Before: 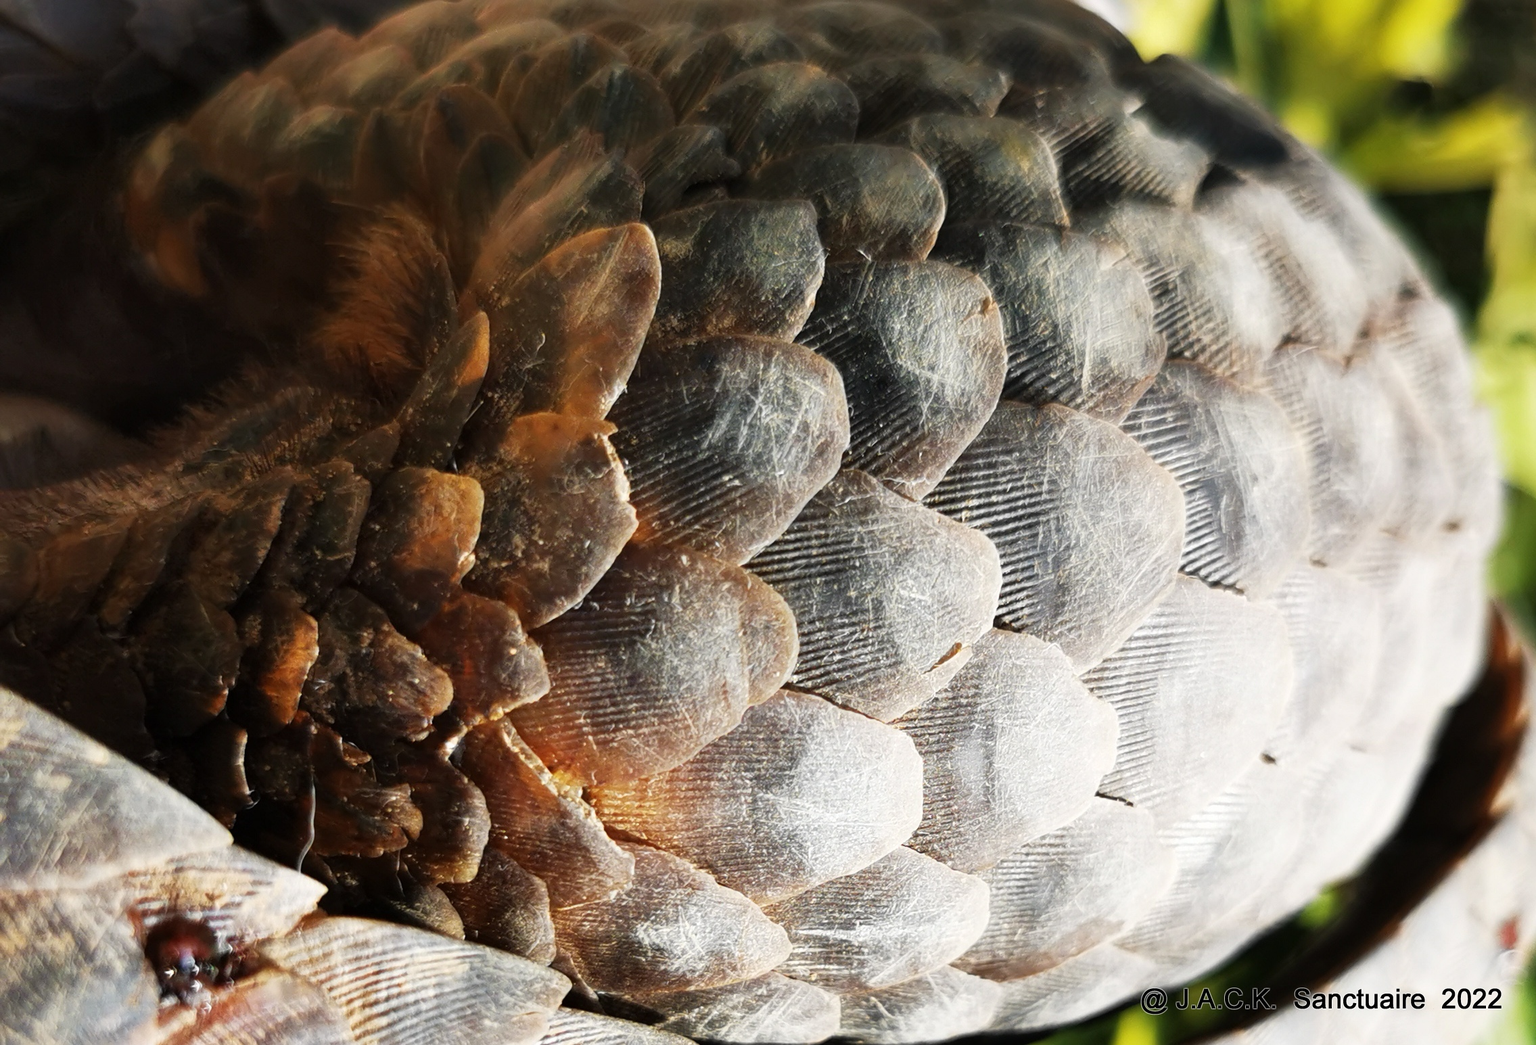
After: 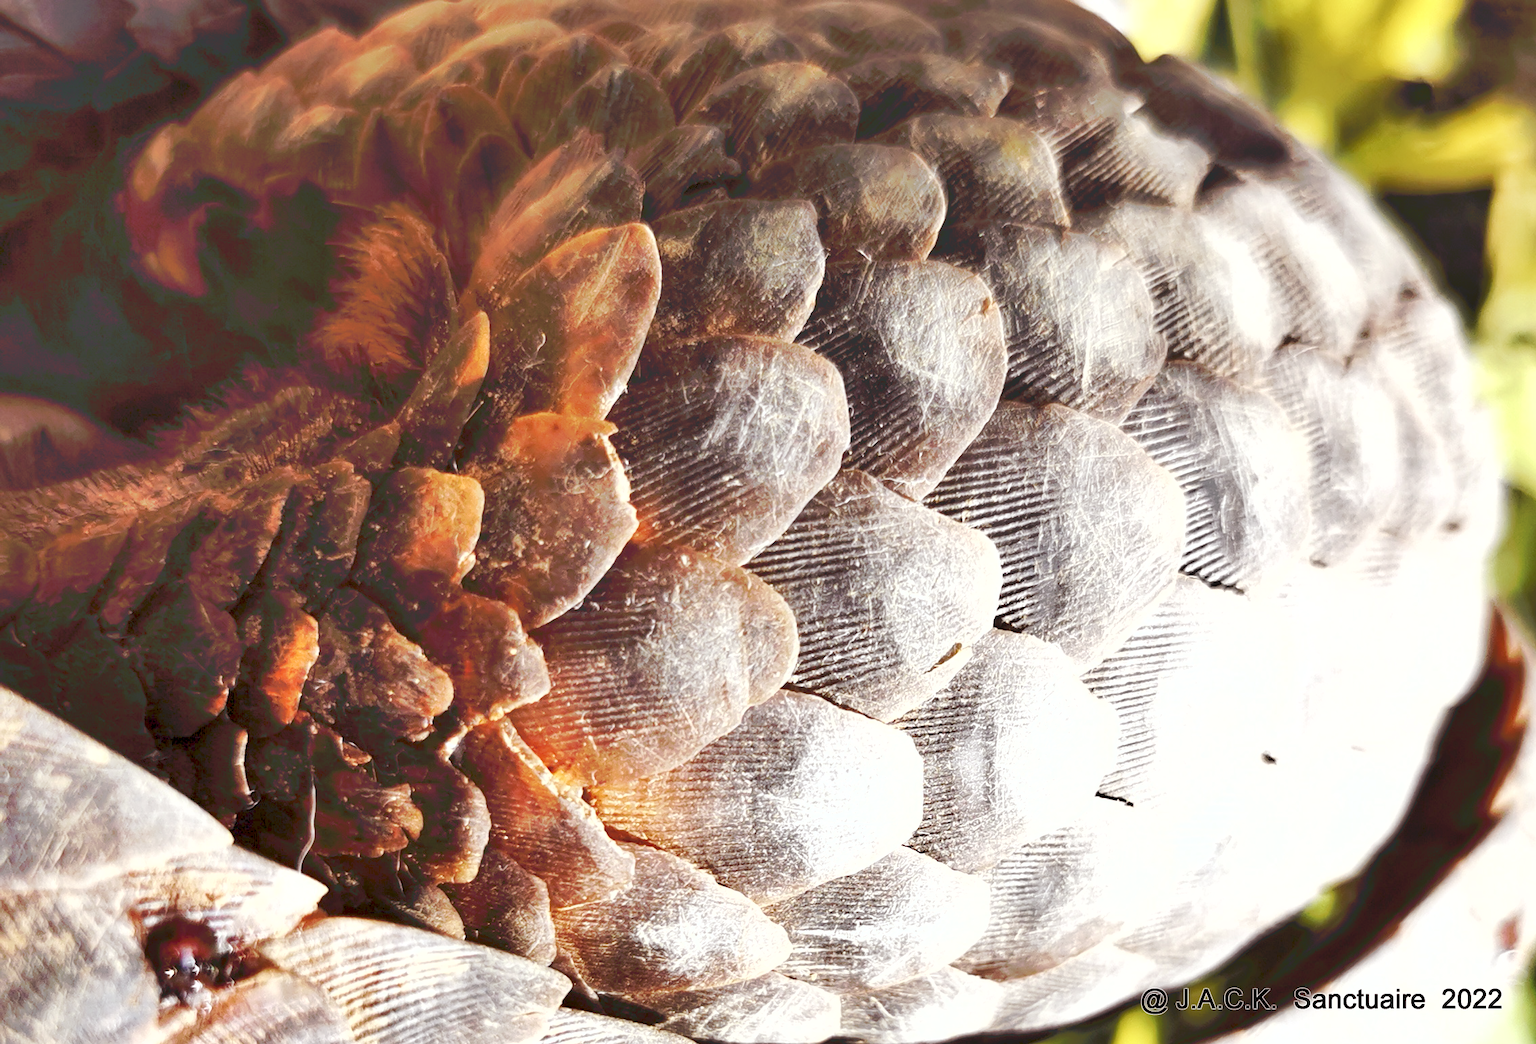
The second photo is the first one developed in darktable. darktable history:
rgb levels: mode RGB, independent channels, levels [[0, 0.474, 1], [0, 0.5, 1], [0, 0.5, 1]]
tone curve: curves: ch0 [(0, 0) (0.003, 0.055) (0.011, 0.111) (0.025, 0.126) (0.044, 0.169) (0.069, 0.215) (0.1, 0.199) (0.136, 0.207) (0.177, 0.259) (0.224, 0.327) (0.277, 0.361) (0.335, 0.431) (0.399, 0.501) (0.468, 0.589) (0.543, 0.683) (0.623, 0.73) (0.709, 0.796) (0.801, 0.863) (0.898, 0.921) (1, 1)], preserve colors none
exposure: black level correction 0.001, exposure 0.5 EV, compensate exposure bias true, compensate highlight preservation false
shadows and highlights: highlights color adjustment 0%, low approximation 0.01, soften with gaussian
